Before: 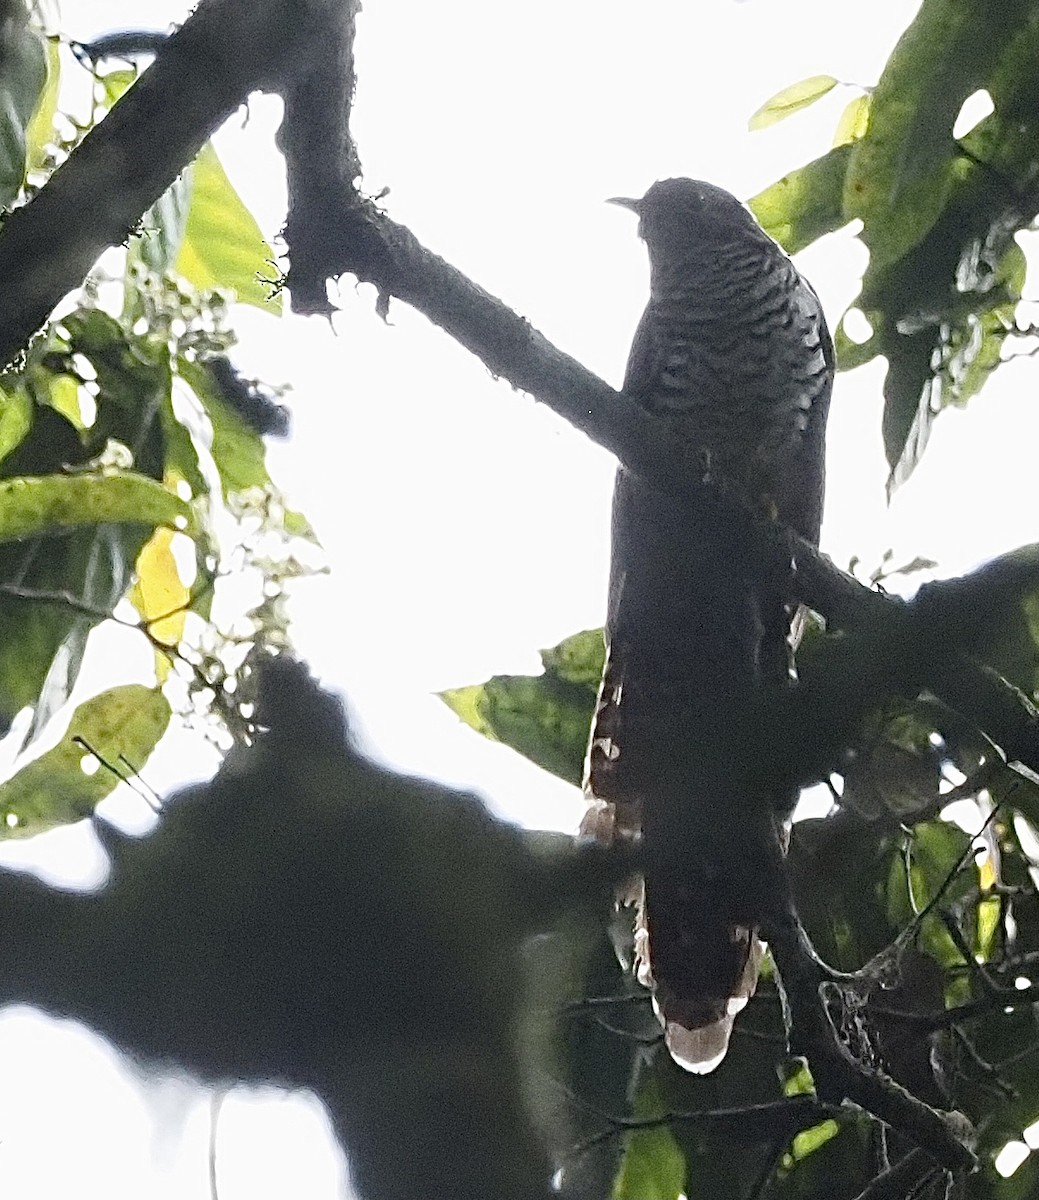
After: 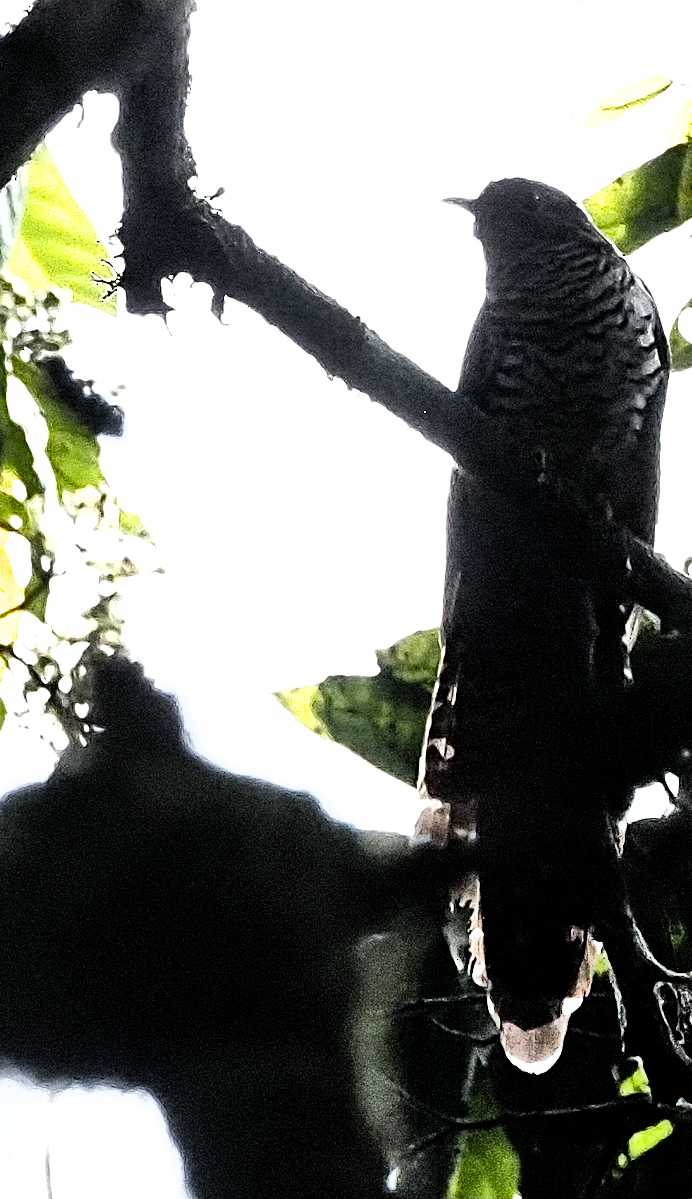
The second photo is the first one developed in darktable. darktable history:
filmic rgb: black relative exposure -8.22 EV, white relative exposure 2.24 EV, threshold 3.04 EV, hardness 7.15, latitude 86.72%, contrast 1.71, highlights saturation mix -3.29%, shadows ↔ highlights balance -2.23%, add noise in highlights 0, color science v3 (2019), use custom middle-gray values true, contrast in highlights soft, enable highlight reconstruction true
crop and rotate: left 15.886%, right 17.431%
exposure: black level correction 0.006, exposure -0.219 EV, compensate exposure bias true, compensate highlight preservation false
shadows and highlights: soften with gaussian
